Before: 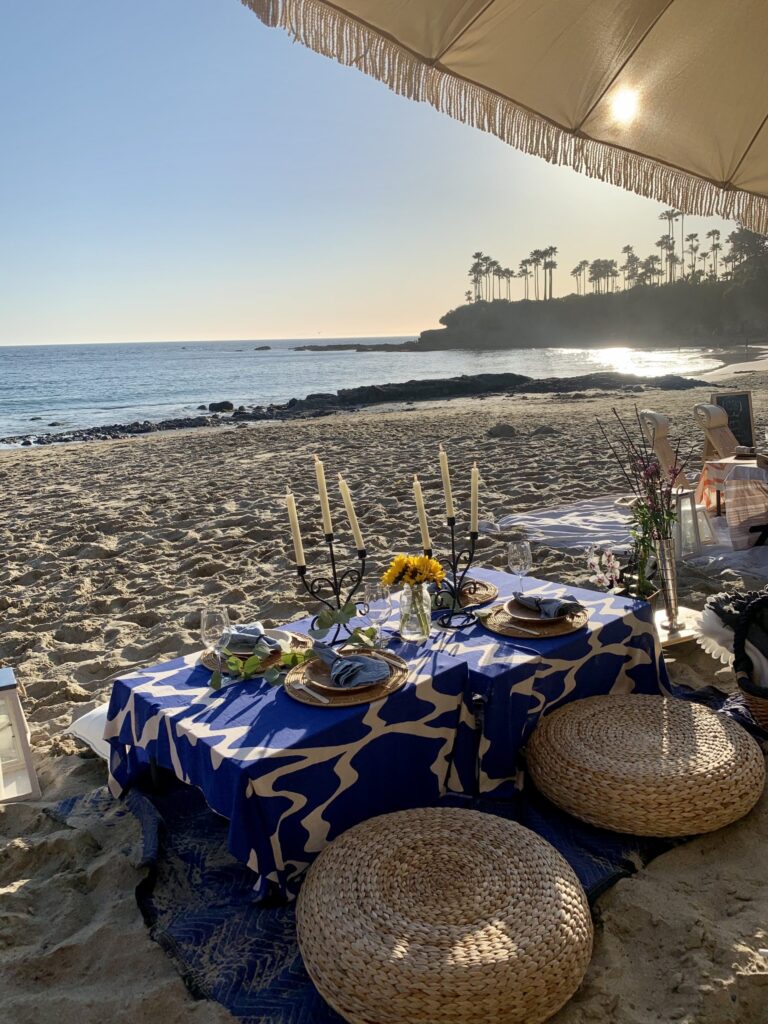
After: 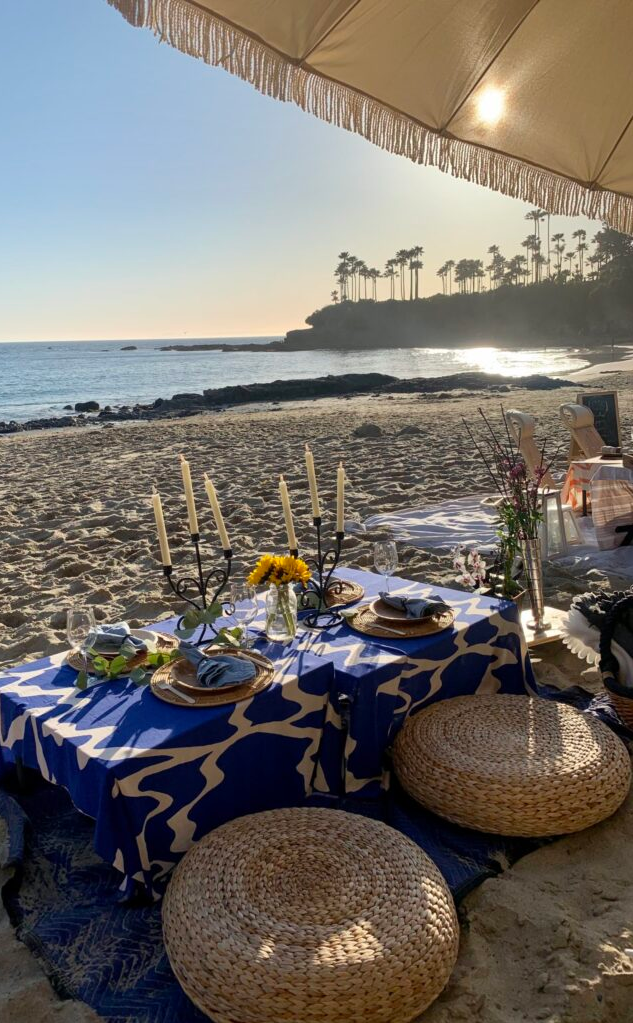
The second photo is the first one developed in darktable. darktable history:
crop: left 17.521%, bottom 0.042%
